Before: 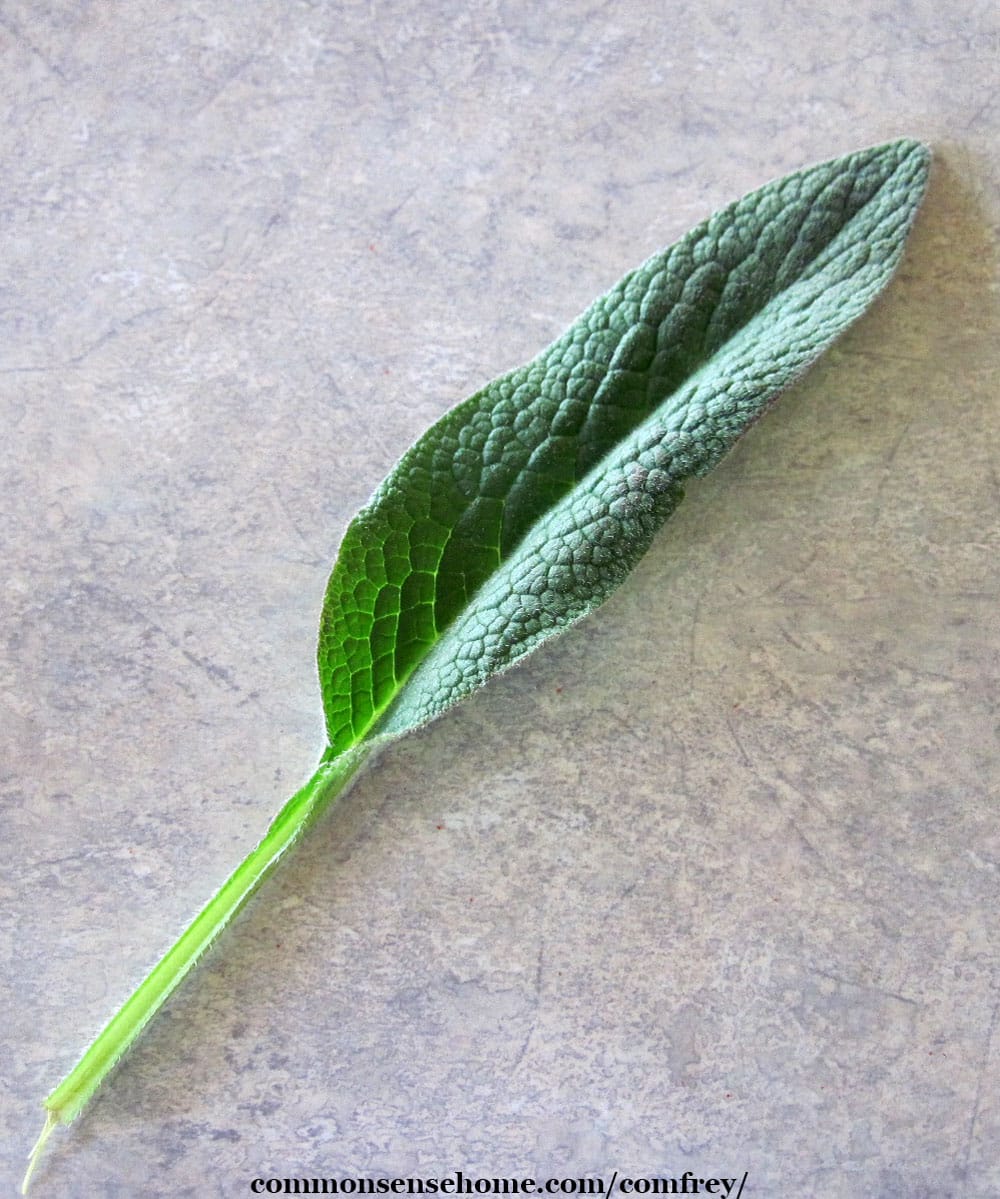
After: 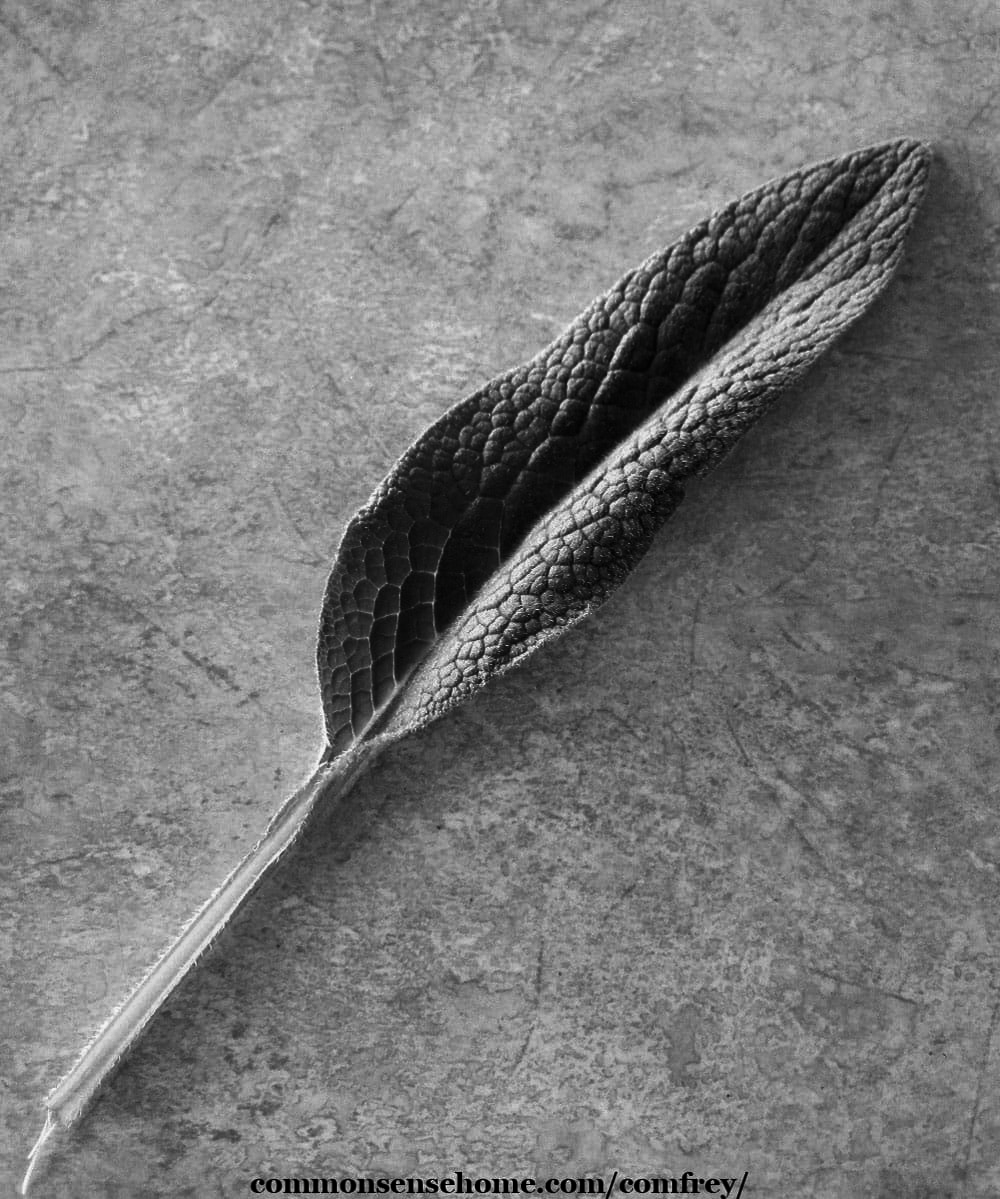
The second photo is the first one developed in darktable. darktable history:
contrast brightness saturation: contrast -0.025, brightness -0.584, saturation -0.999
base curve: curves: ch0 [(0, 0) (0.989, 0.992)], preserve colors none
